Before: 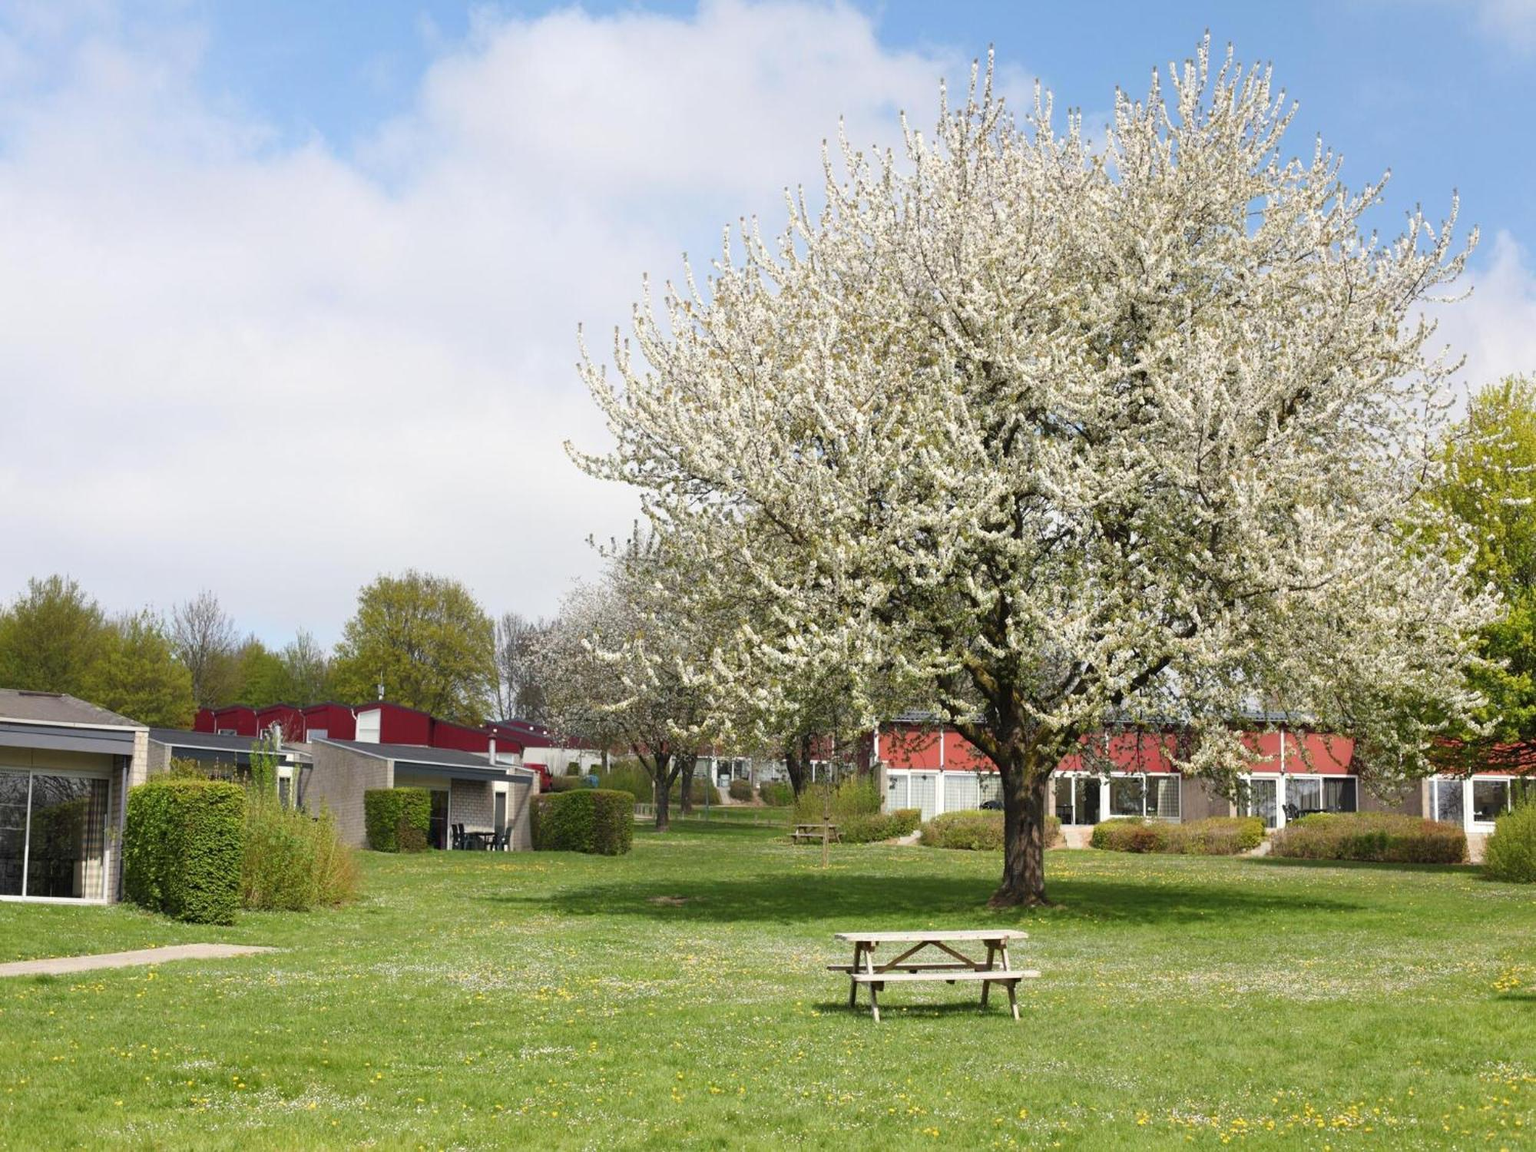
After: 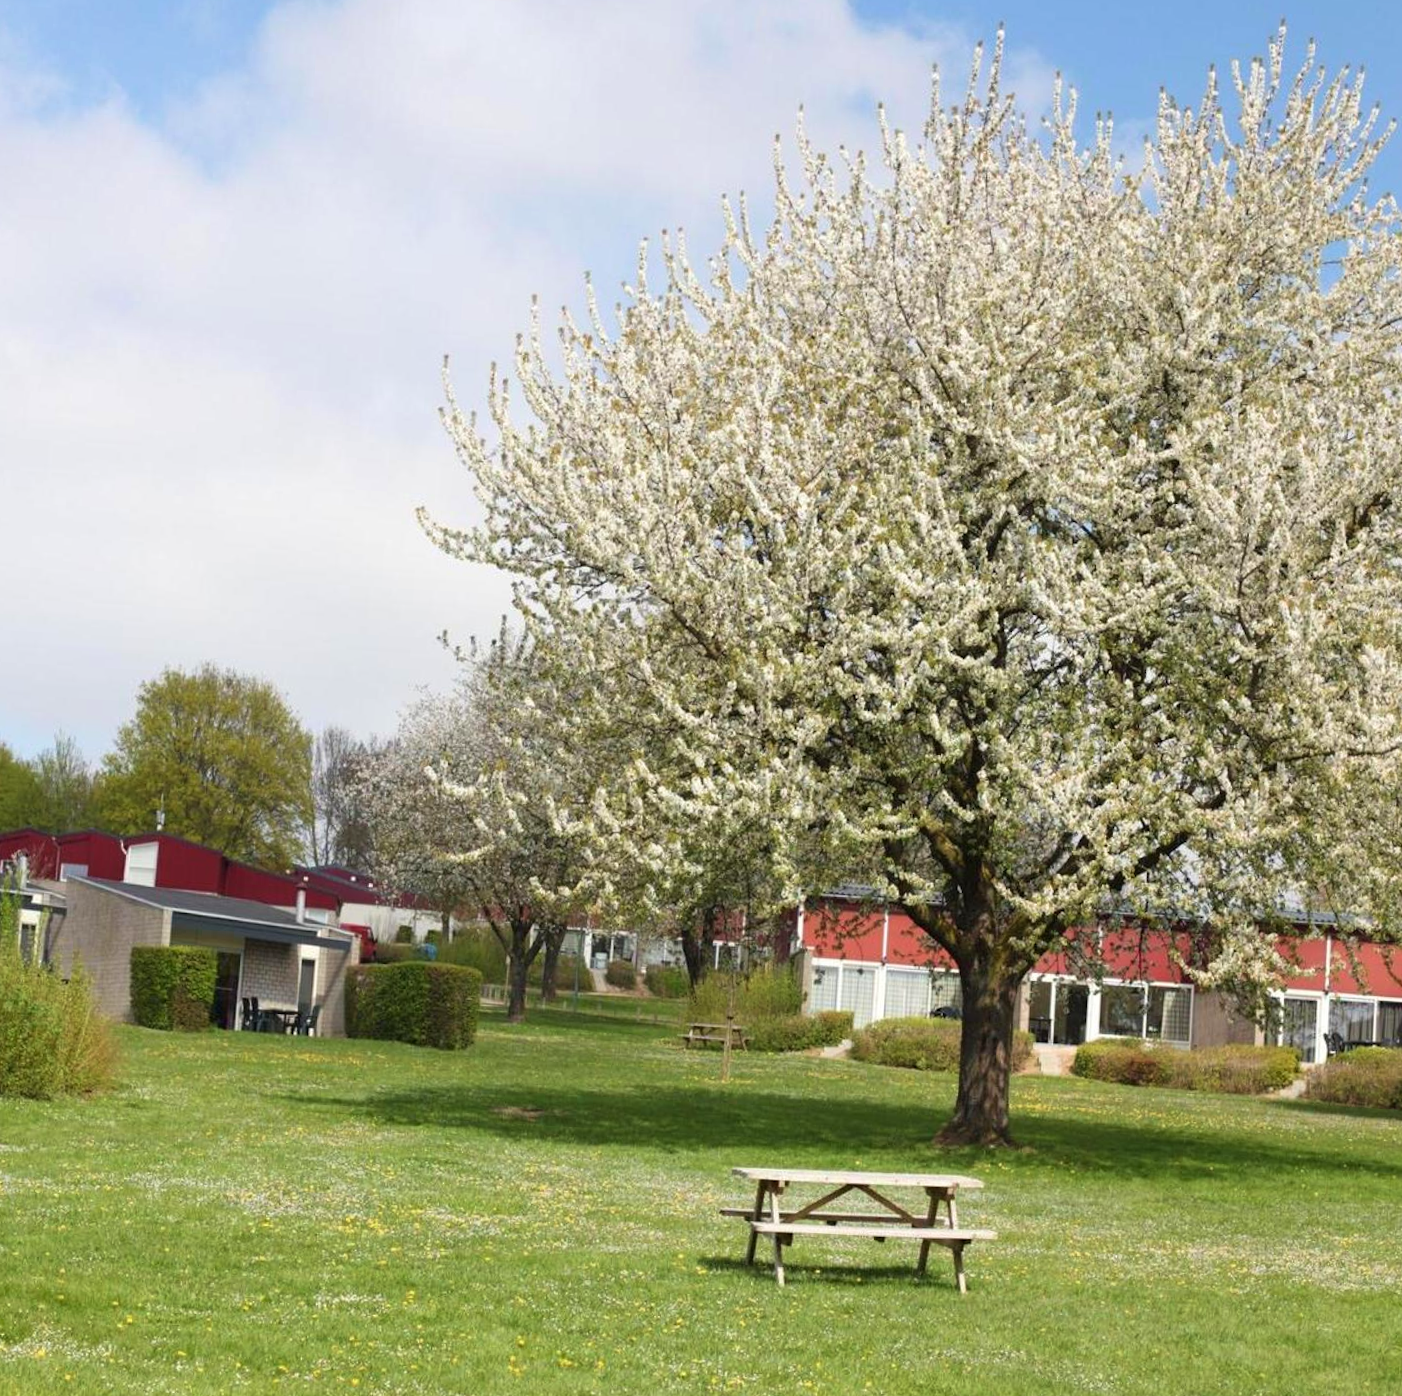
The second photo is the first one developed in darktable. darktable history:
velvia: strength 15%
crop and rotate: angle -3.24°, left 13.961%, top 0.033%, right 10.738%, bottom 0.025%
